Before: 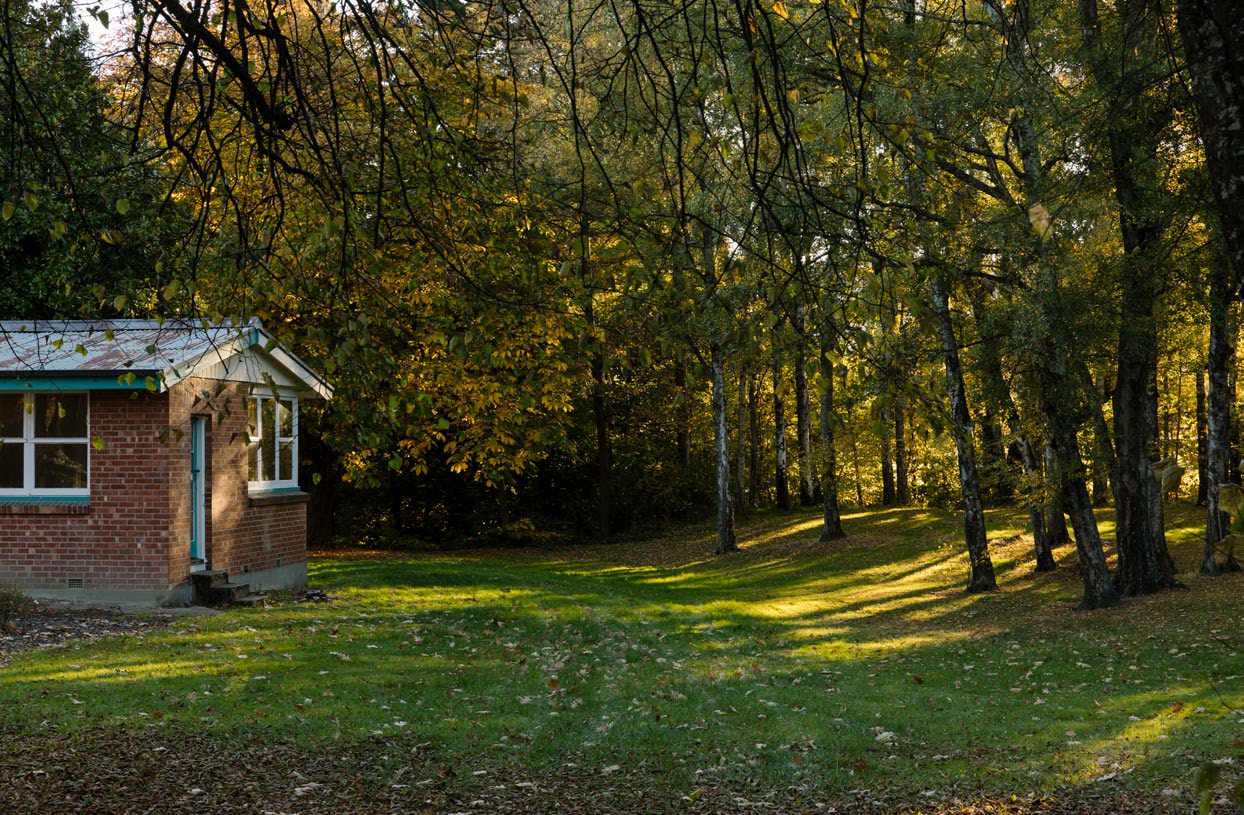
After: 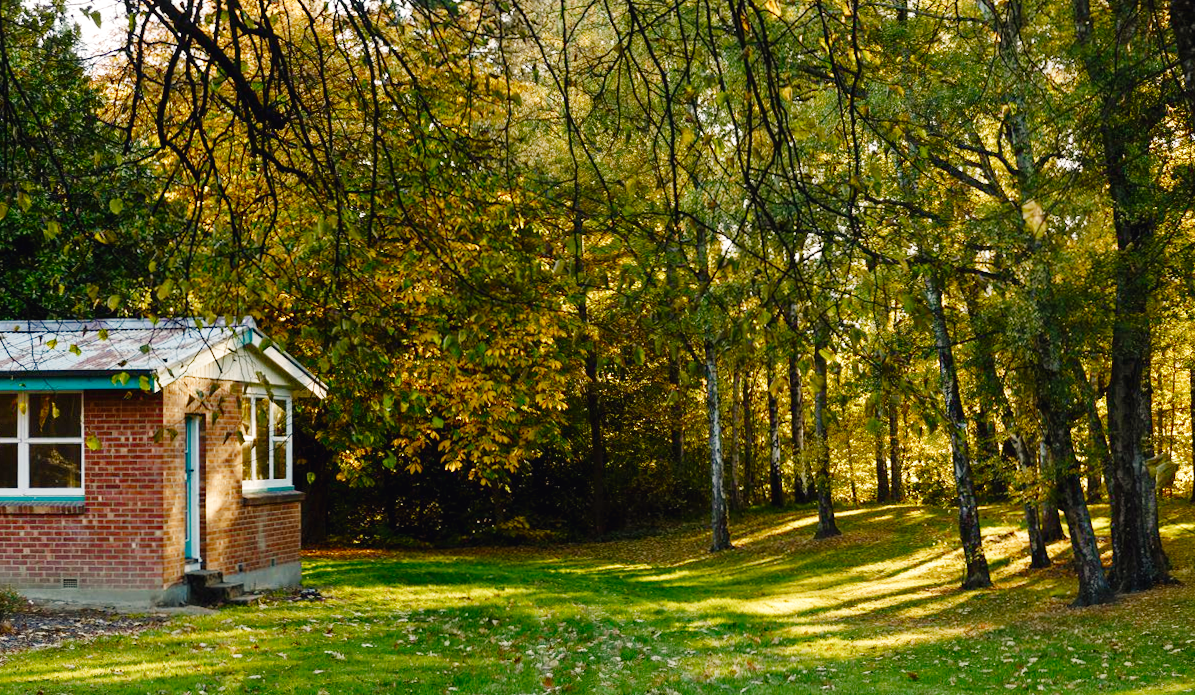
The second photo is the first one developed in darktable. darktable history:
filmic rgb: middle gray luminance 29%, black relative exposure -10.3 EV, white relative exposure 5.5 EV, threshold 6 EV, target black luminance 0%, hardness 3.95, latitude 2.04%, contrast 1.132, highlights saturation mix 5%, shadows ↔ highlights balance 15.11%, add noise in highlights 0, preserve chrominance no, color science v3 (2019), use custom middle-gray values true, iterations of high-quality reconstruction 0, contrast in highlights soft, enable highlight reconstruction true
exposure: black level correction 0.001, exposure 1.822 EV, compensate exposure bias true, compensate highlight preservation false
color balance rgb: shadows lift › chroma 3%, shadows lift › hue 280.8°, power › hue 330°, highlights gain › chroma 3%, highlights gain › hue 75.6°, global offset › luminance 2%, perceptual saturation grading › global saturation 20%, perceptual saturation grading › highlights -25%, perceptual saturation grading › shadows 50%, global vibrance 20.33%
crop and rotate: angle 0.2°, left 0.275%, right 3.127%, bottom 14.18%
